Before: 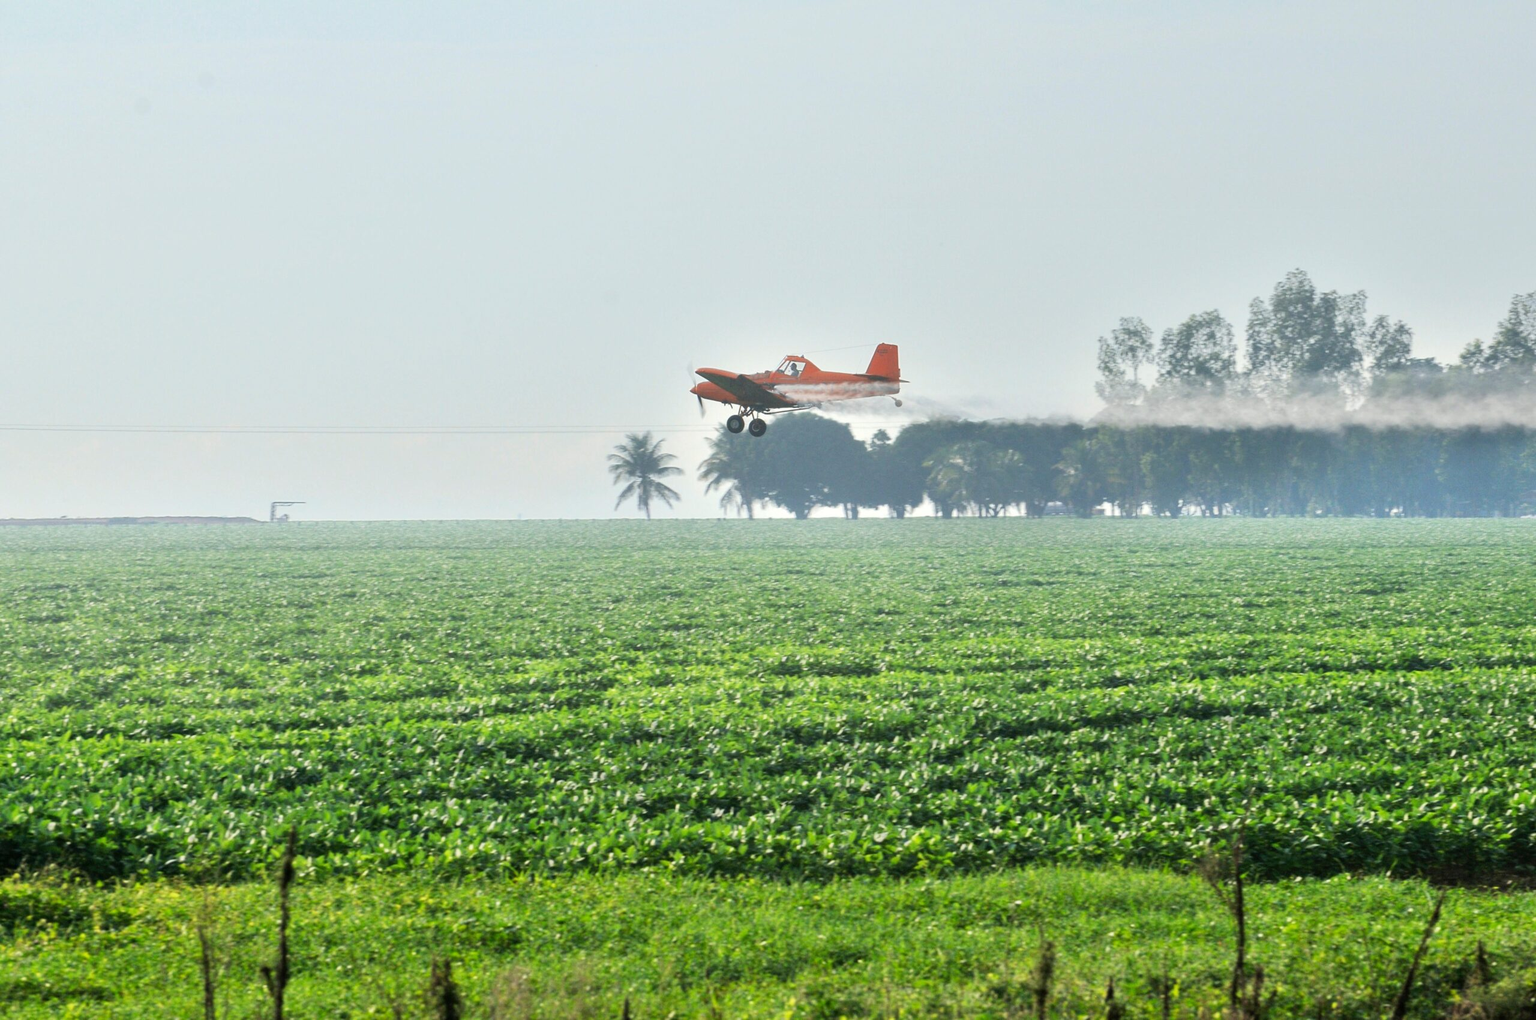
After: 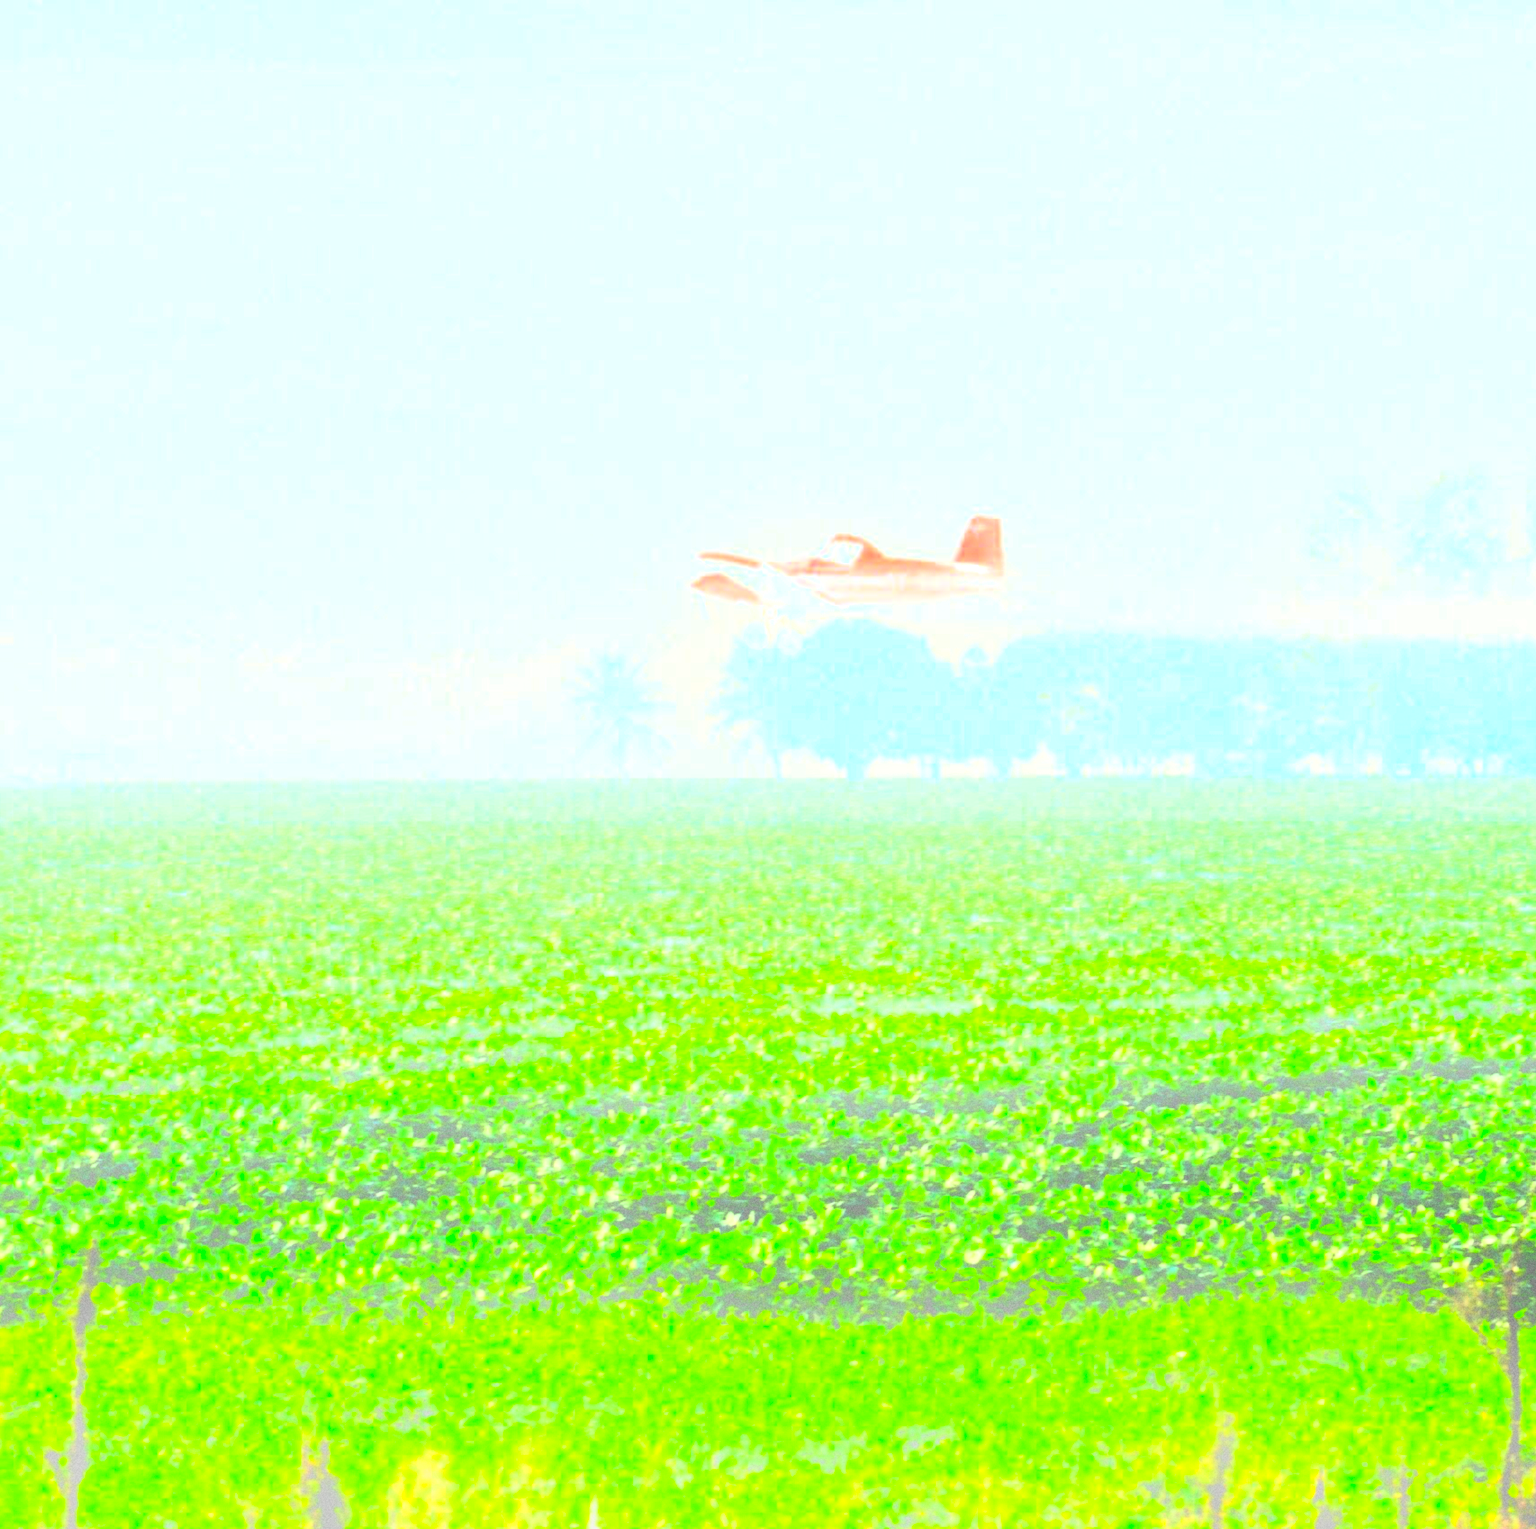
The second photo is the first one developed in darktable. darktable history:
grain: on, module defaults
contrast brightness saturation: contrast 0.2, brightness 0.2, saturation 0.8
rgb curve: curves: ch0 [(0, 0) (0.21, 0.15) (0.24, 0.21) (0.5, 0.75) (0.75, 0.96) (0.89, 0.99) (1, 1)]; ch1 [(0, 0.02) (0.21, 0.13) (0.25, 0.2) (0.5, 0.67) (0.75, 0.9) (0.89, 0.97) (1, 1)]; ch2 [(0, 0.02) (0.21, 0.13) (0.25, 0.2) (0.5, 0.67) (0.75, 0.9) (0.89, 0.97) (1, 1)], compensate middle gray true
crop and rotate: left 15.055%, right 18.278%
bloom: on, module defaults
